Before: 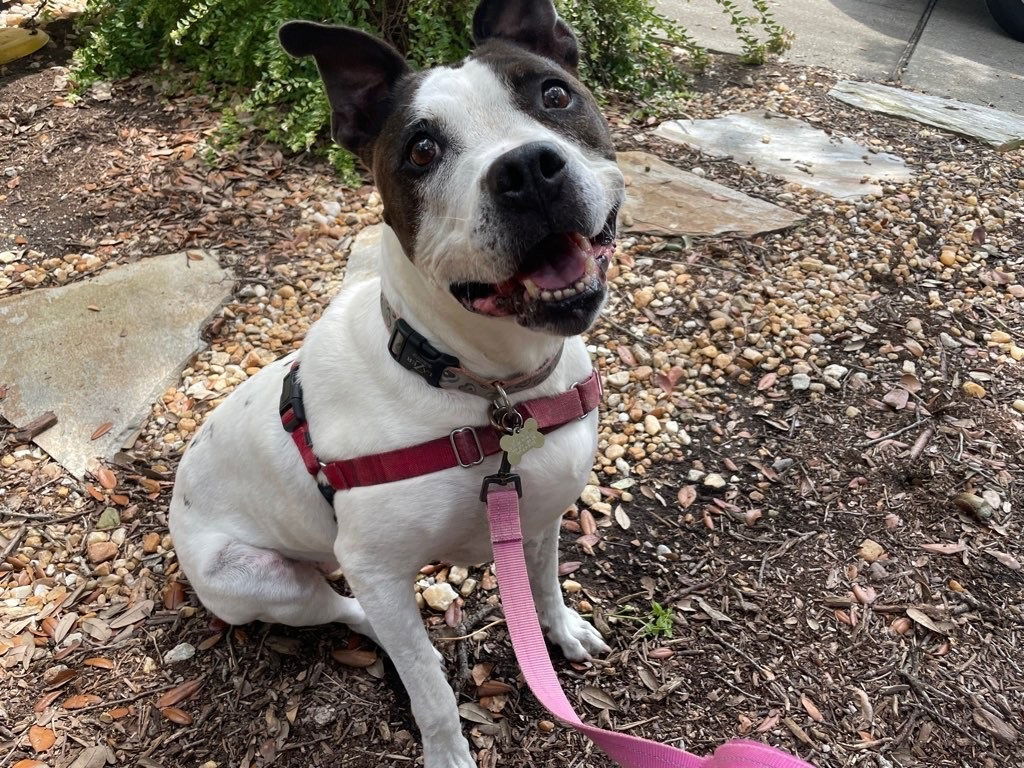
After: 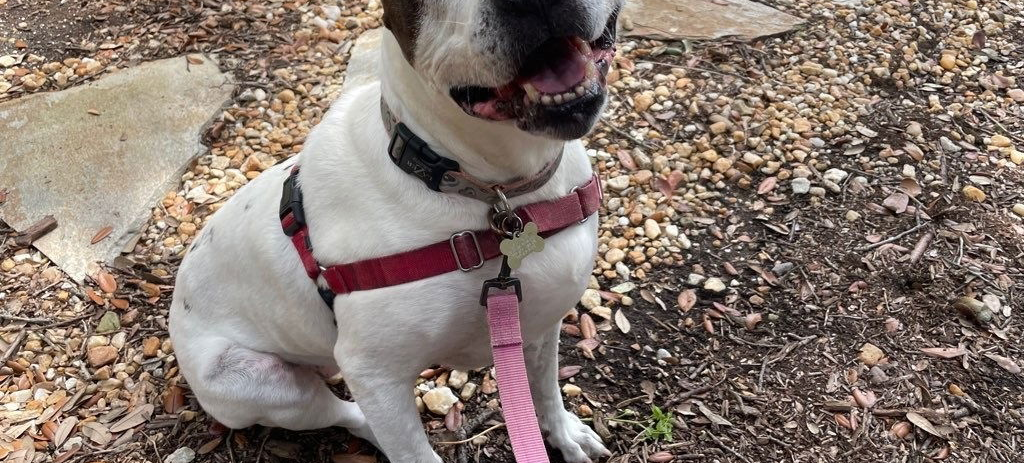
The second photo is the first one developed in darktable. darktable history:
crop and rotate: top 25.602%, bottom 14.039%
